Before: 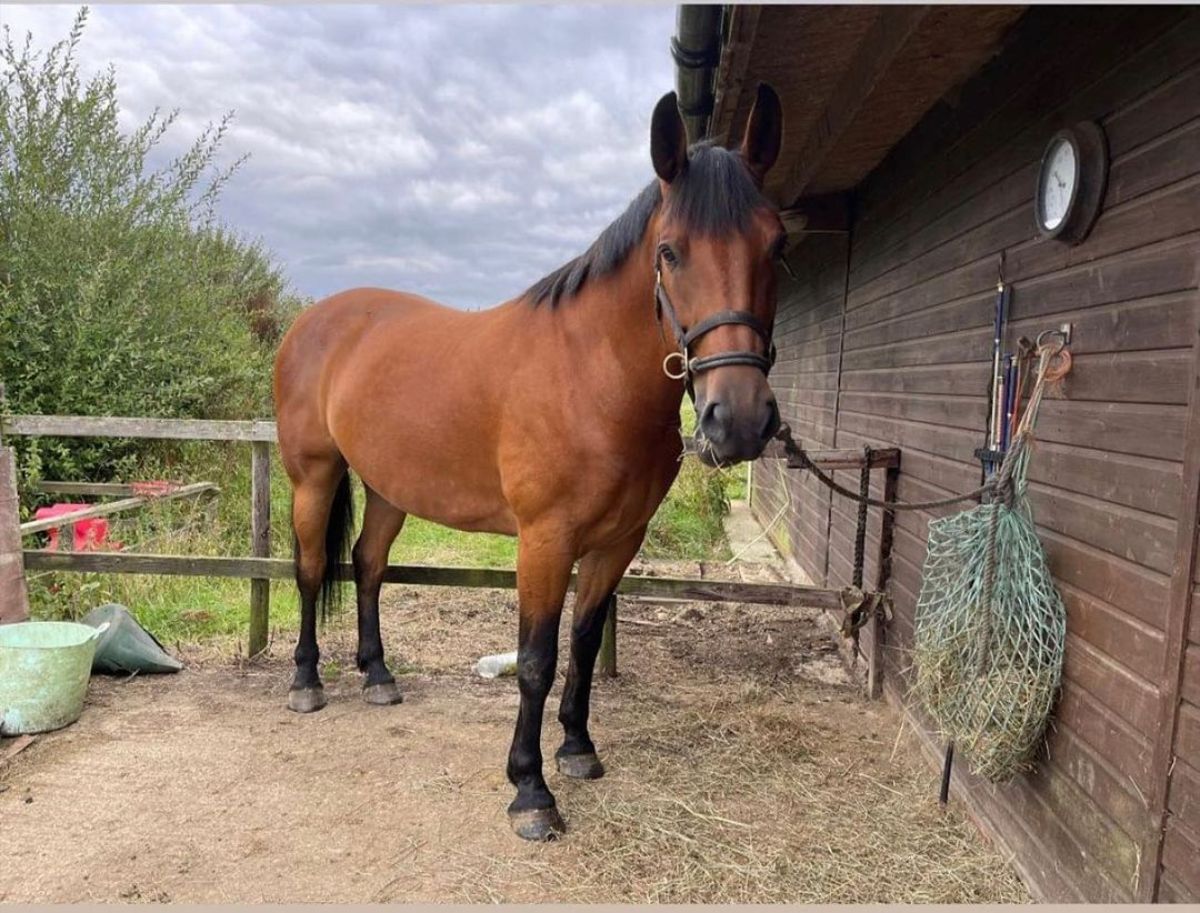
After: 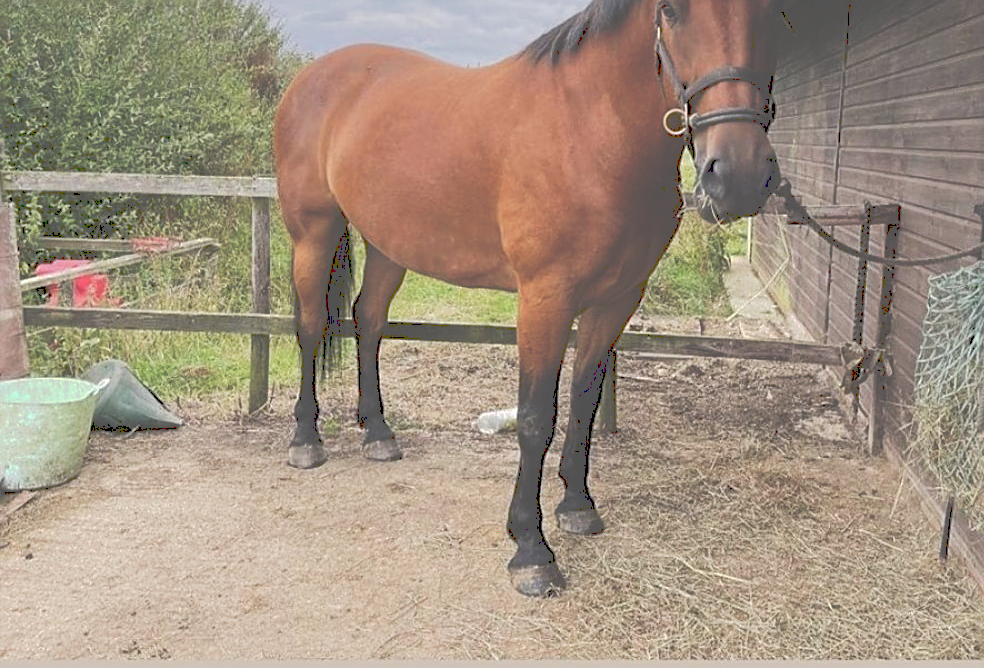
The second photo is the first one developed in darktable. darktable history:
tone equalizer: edges refinement/feathering 500, mask exposure compensation -1.57 EV, preserve details no
crop: top 26.742%, right 17.971%
tone curve: curves: ch0 [(0, 0) (0.003, 0.346) (0.011, 0.346) (0.025, 0.346) (0.044, 0.35) (0.069, 0.354) (0.1, 0.361) (0.136, 0.368) (0.177, 0.381) (0.224, 0.395) (0.277, 0.421) (0.335, 0.458) (0.399, 0.502) (0.468, 0.556) (0.543, 0.617) (0.623, 0.685) (0.709, 0.748) (0.801, 0.814) (0.898, 0.865) (1, 1)], preserve colors none
sharpen: on, module defaults
